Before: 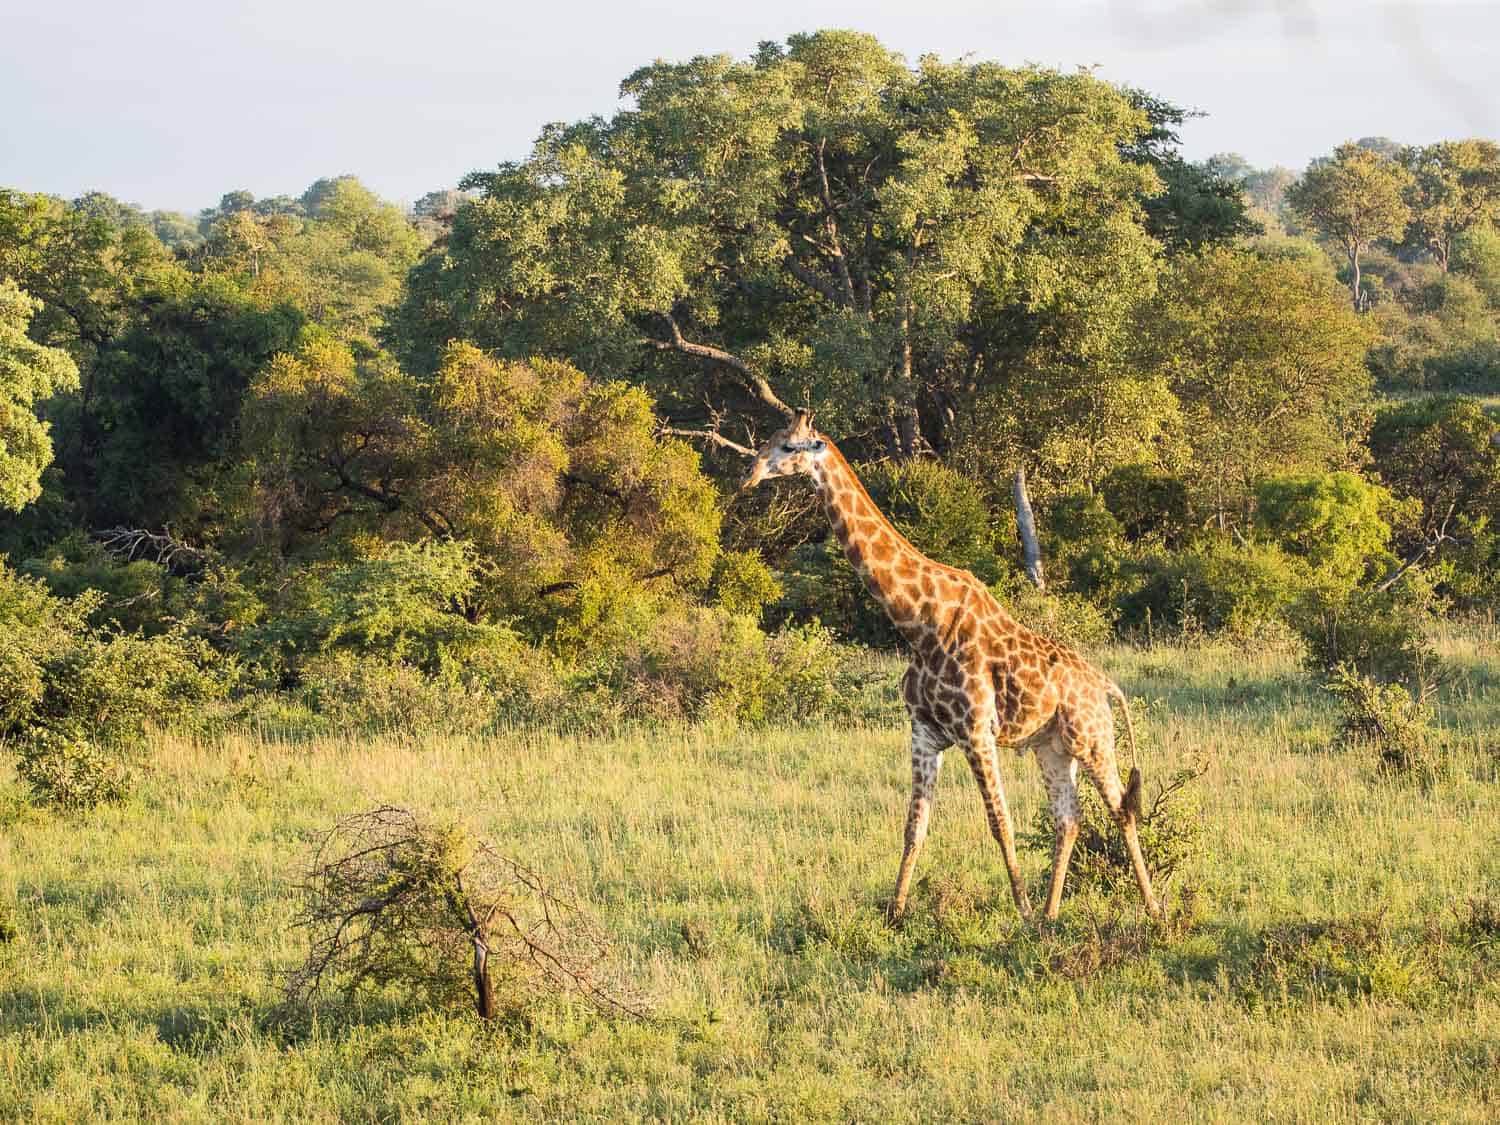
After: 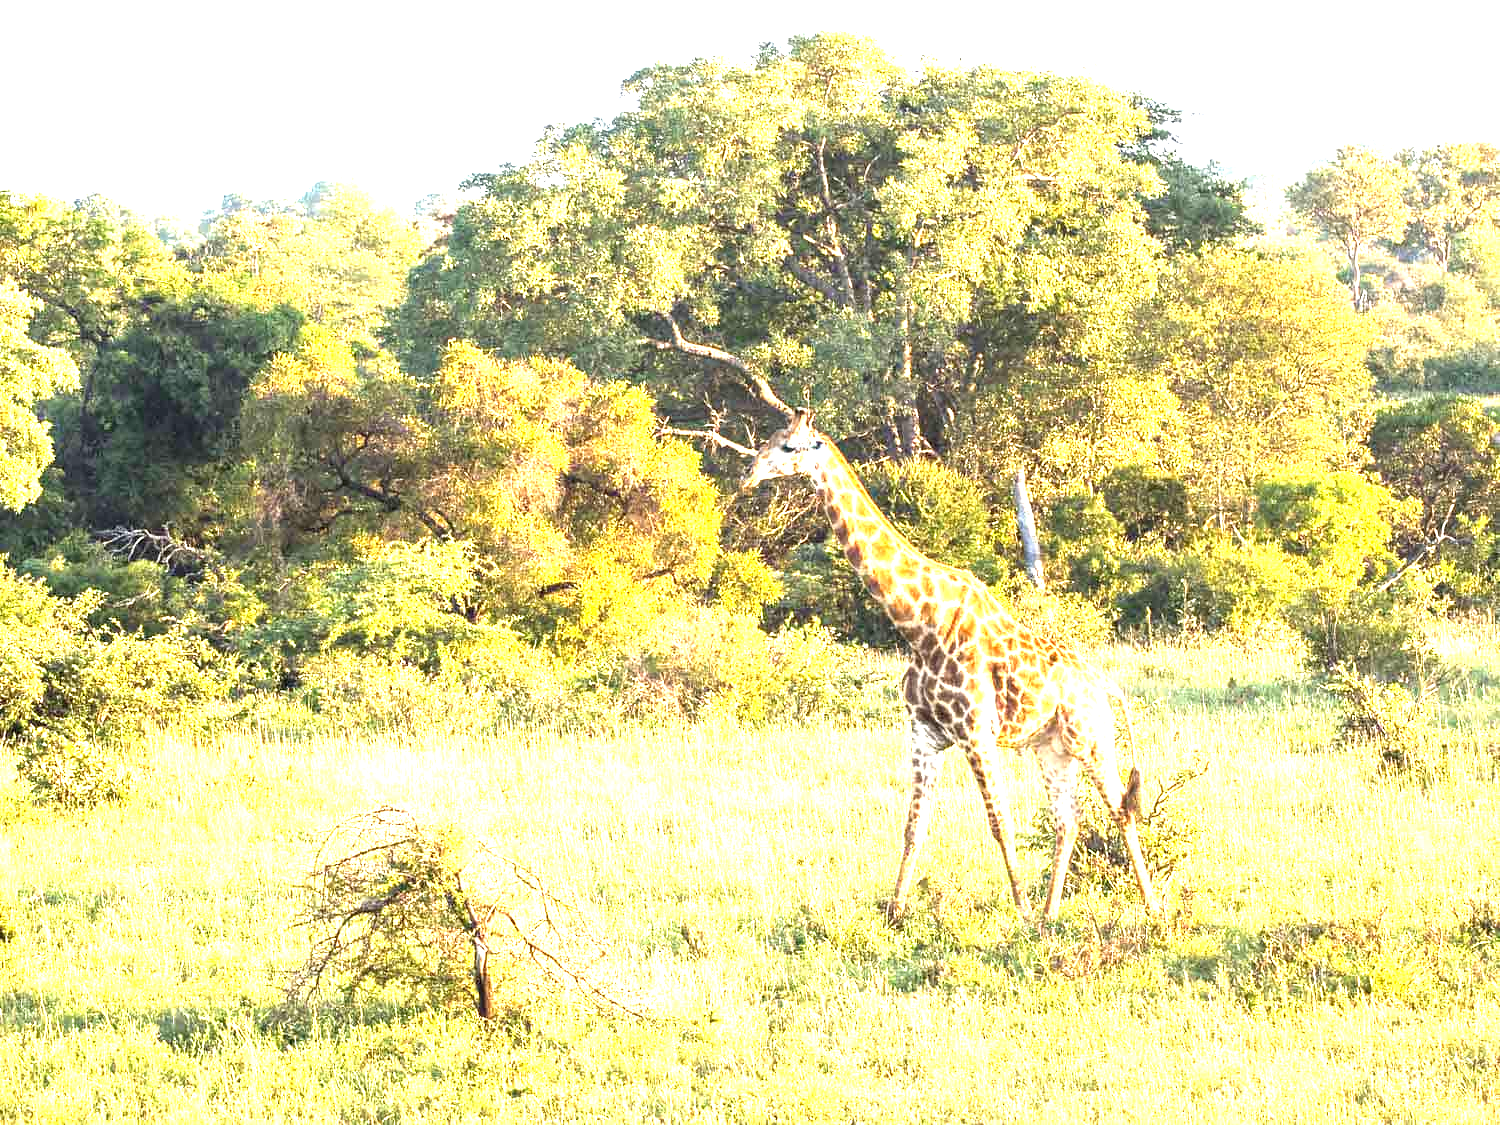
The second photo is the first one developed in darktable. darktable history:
exposure: exposure 2.041 EV, compensate exposure bias true, compensate highlight preservation false
